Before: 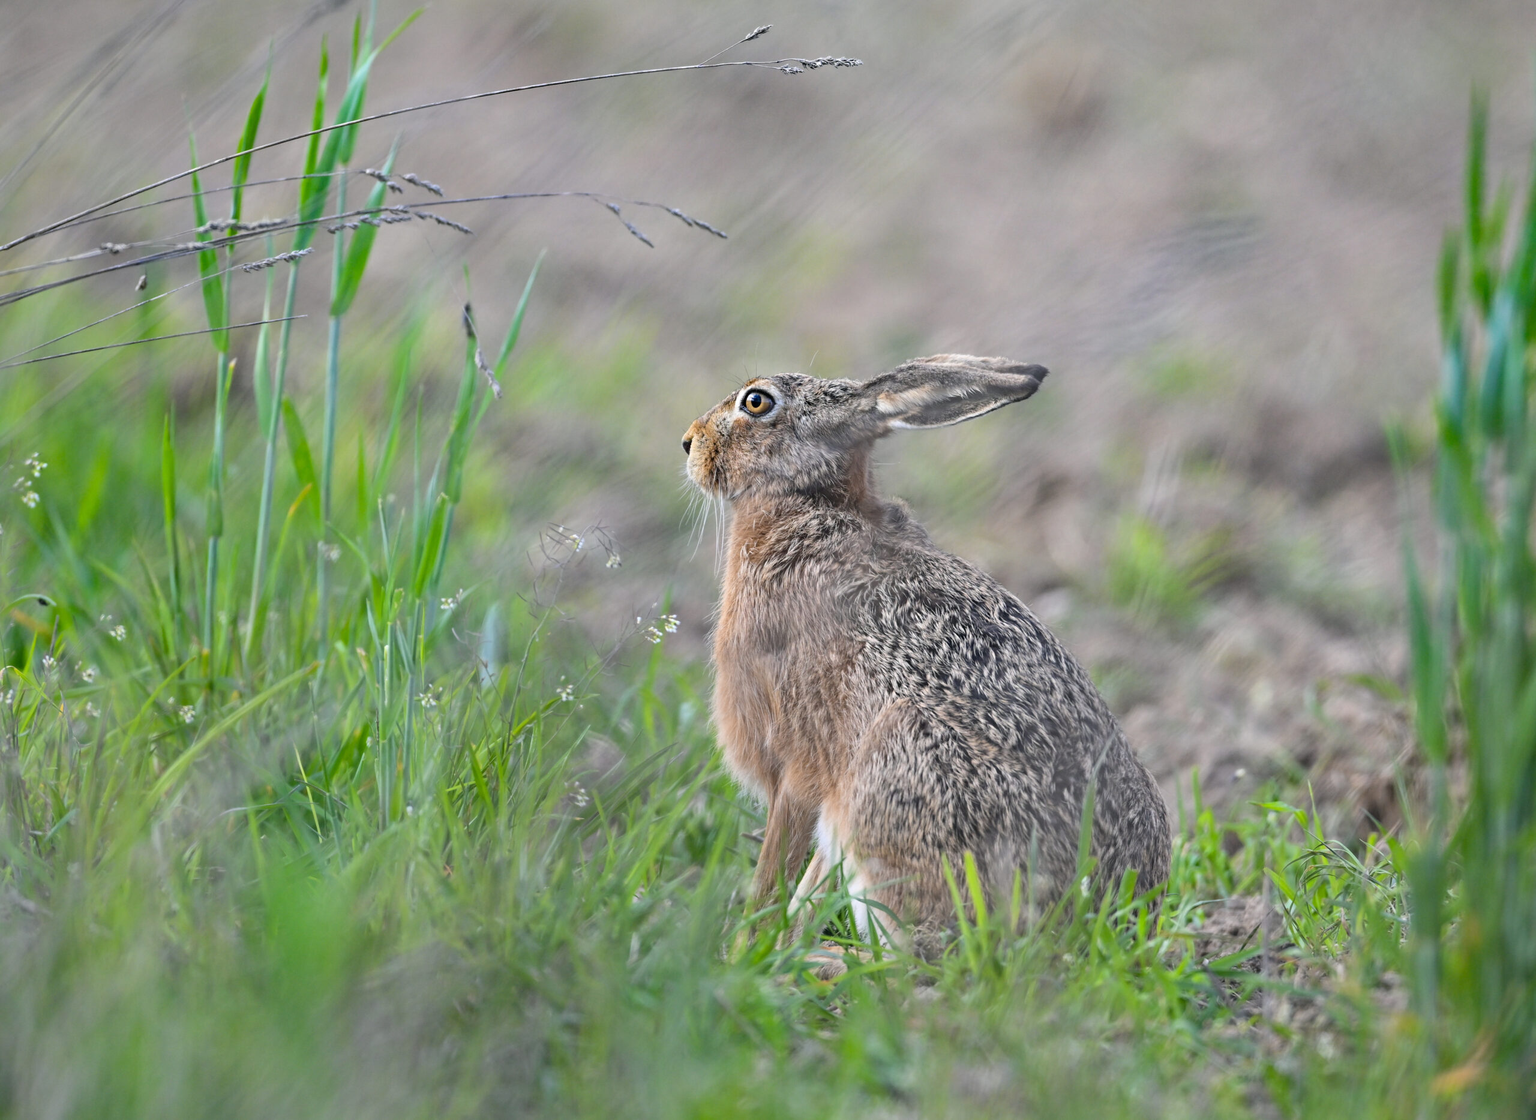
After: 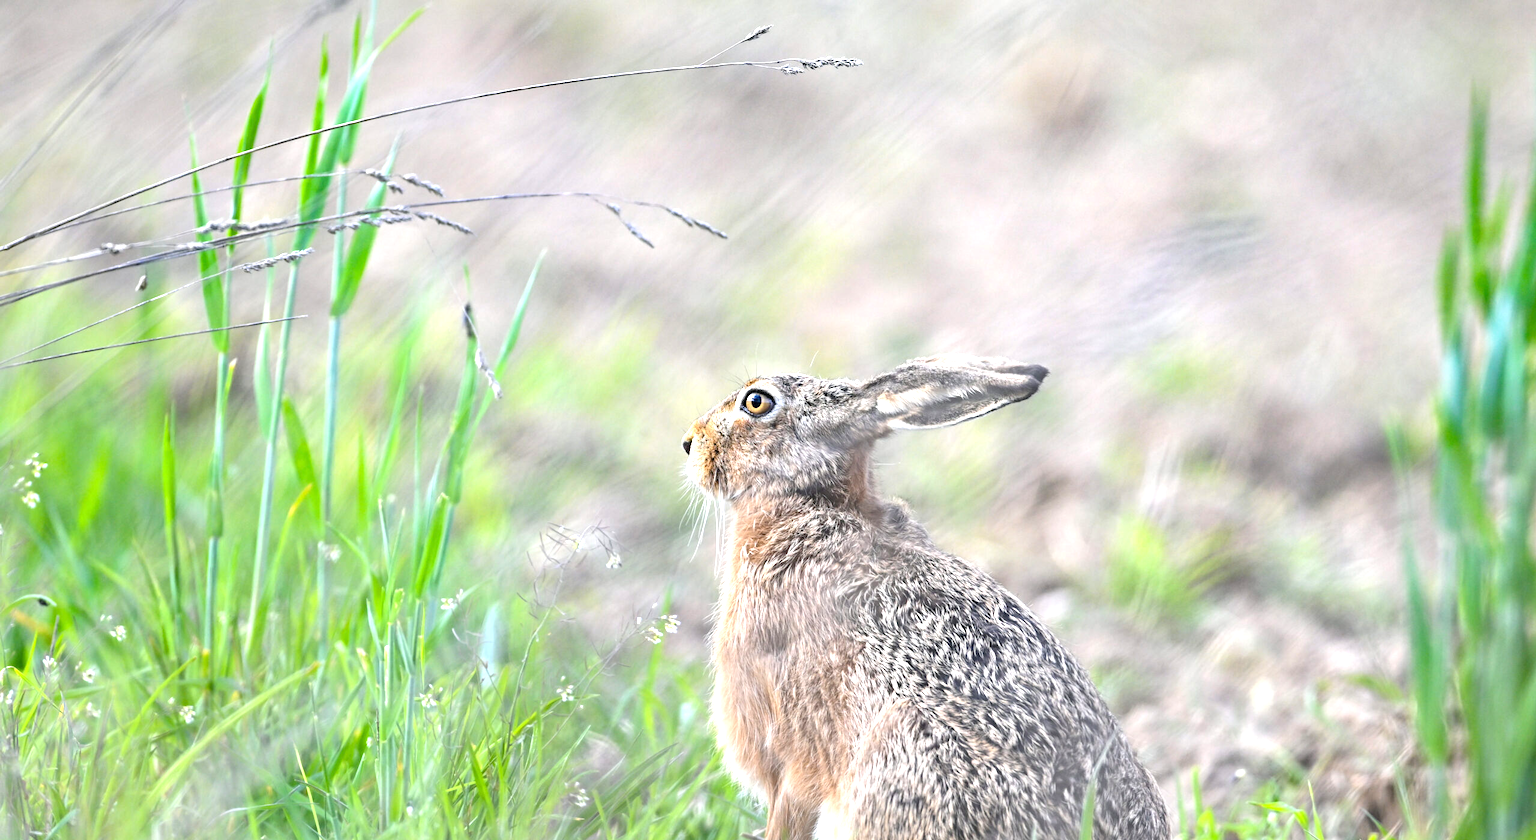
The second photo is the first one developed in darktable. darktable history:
exposure: exposure 1.166 EV, compensate exposure bias true, compensate highlight preservation false
crop: bottom 24.985%
